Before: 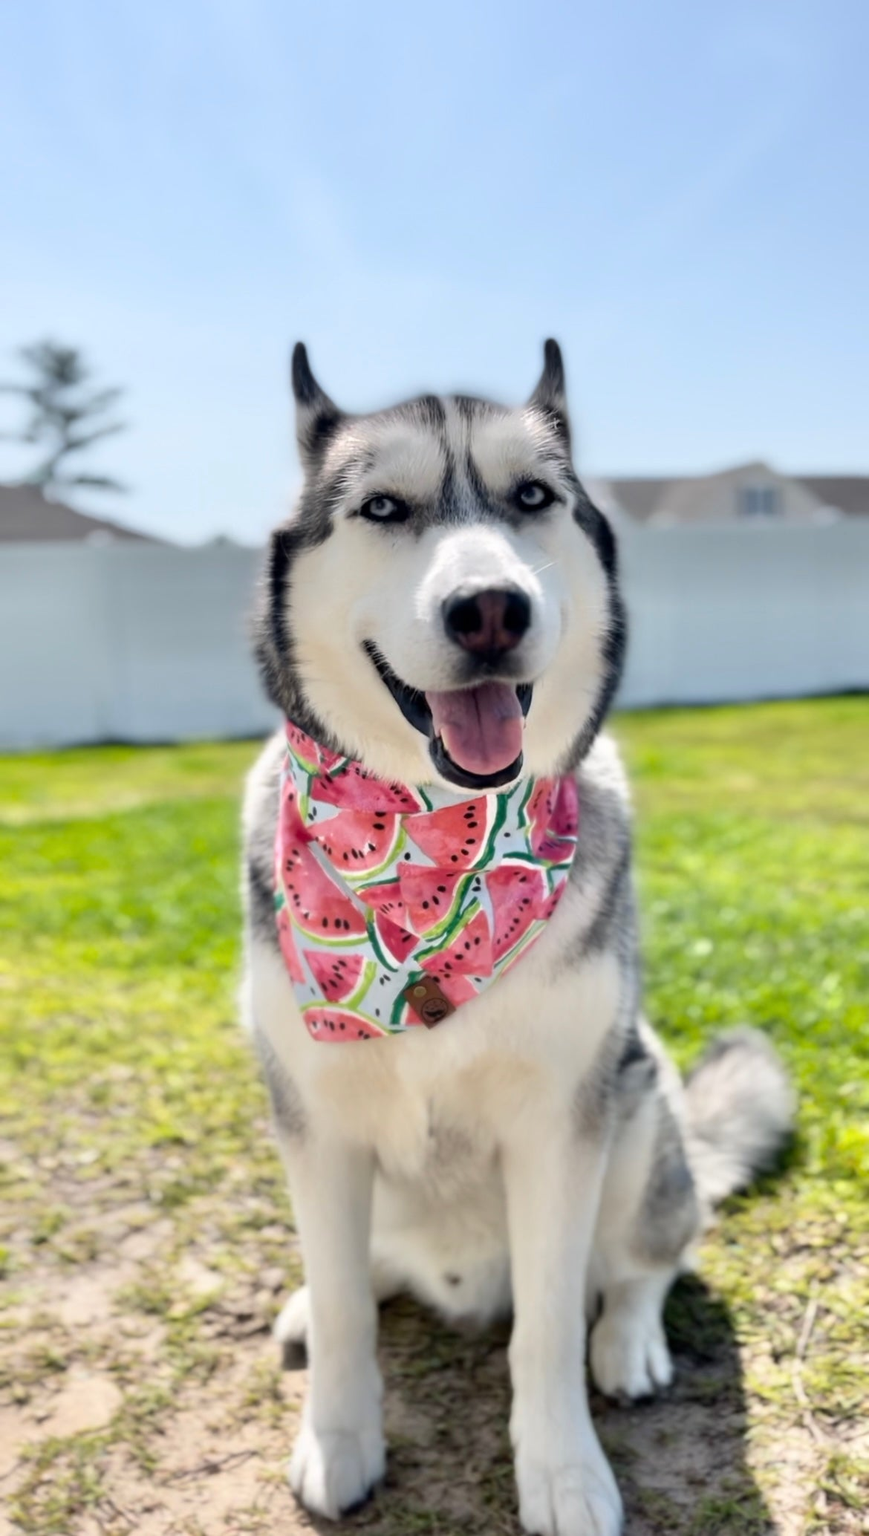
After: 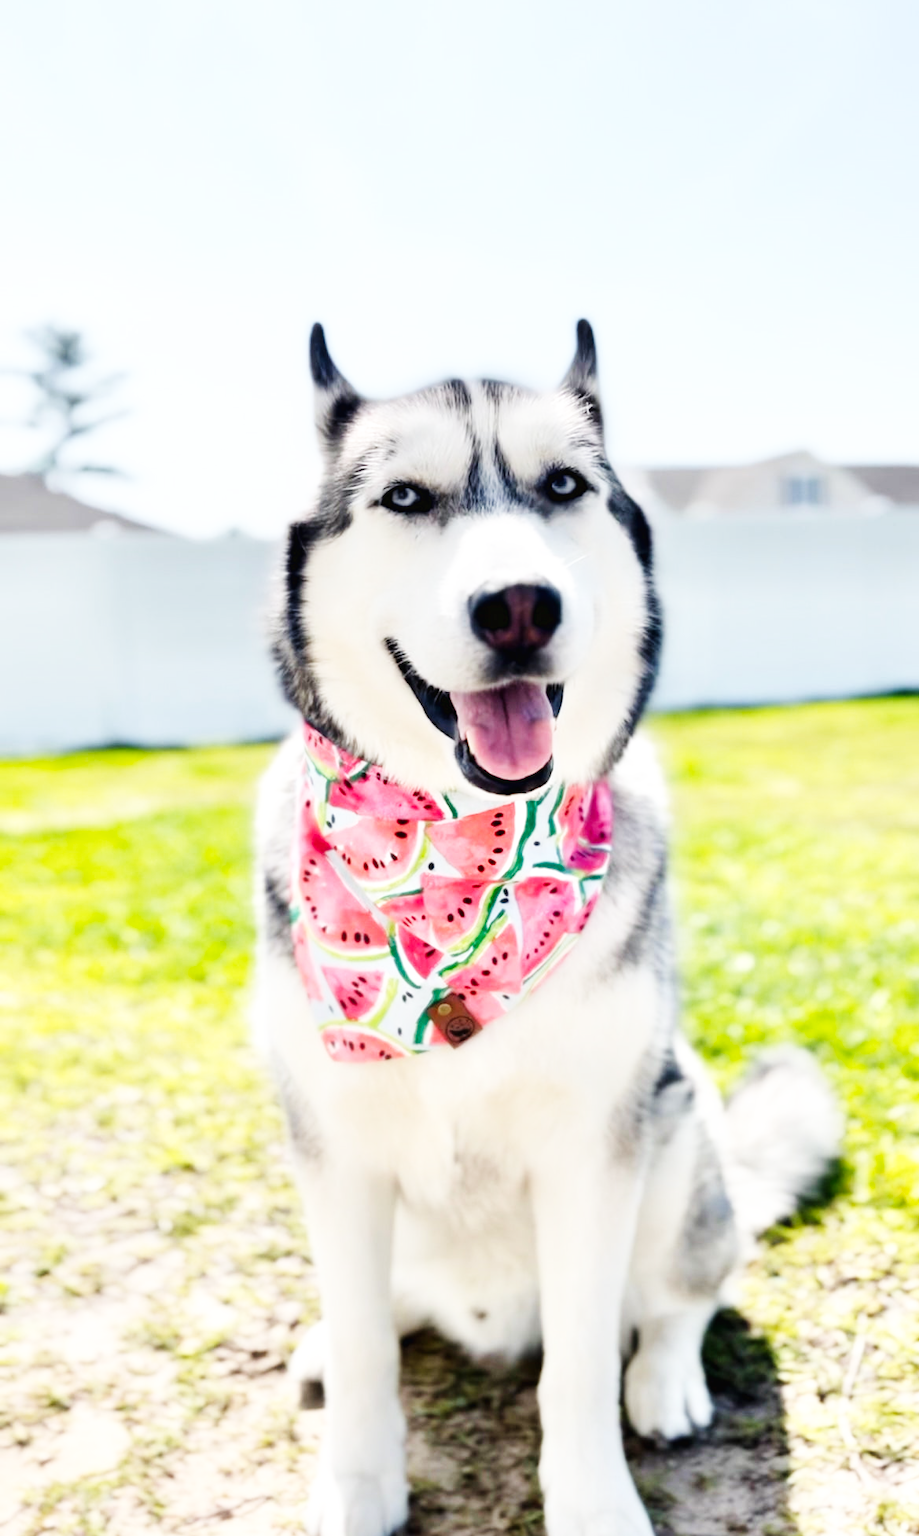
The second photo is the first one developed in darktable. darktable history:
crop and rotate: top 2.479%, bottom 3.018%
base curve: curves: ch0 [(0, 0.003) (0.001, 0.002) (0.006, 0.004) (0.02, 0.022) (0.048, 0.086) (0.094, 0.234) (0.162, 0.431) (0.258, 0.629) (0.385, 0.8) (0.548, 0.918) (0.751, 0.988) (1, 1)], preserve colors none
